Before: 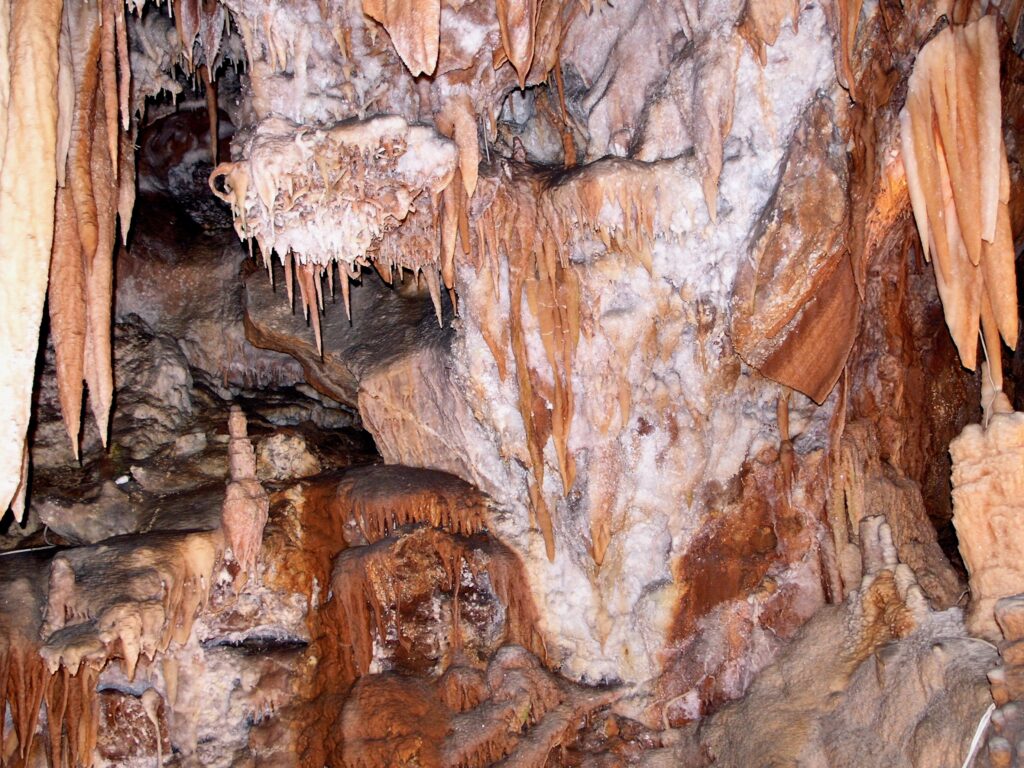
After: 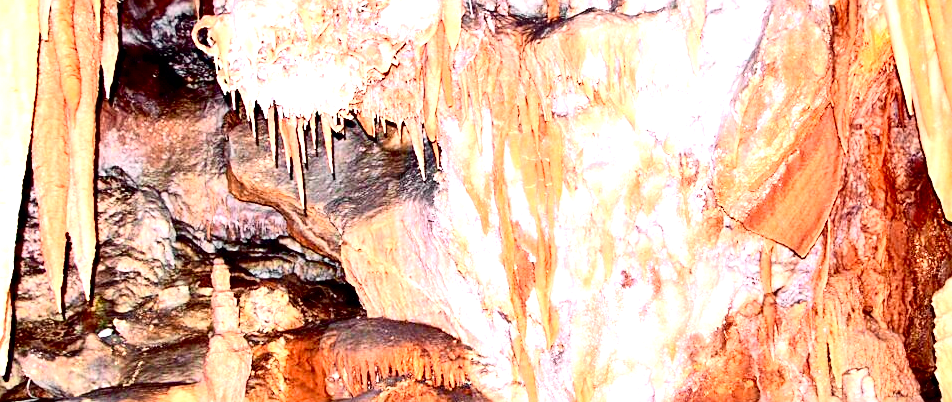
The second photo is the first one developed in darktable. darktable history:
exposure: black level correction 0, exposure 1.741 EV, compensate exposure bias true, compensate highlight preservation false
crop: left 1.744%, top 19.225%, right 5.069%, bottom 28.357%
sharpen: on, module defaults
tone curve: curves: ch0 [(0, 0) (0.131, 0.116) (0.316, 0.345) (0.501, 0.584) (0.629, 0.732) (0.812, 0.888) (1, 0.974)]; ch1 [(0, 0) (0.366, 0.367) (0.475, 0.462) (0.494, 0.496) (0.504, 0.499) (0.553, 0.584) (1, 1)]; ch2 [(0, 0) (0.333, 0.346) (0.375, 0.375) (0.424, 0.43) (0.476, 0.492) (0.502, 0.502) (0.533, 0.556) (0.566, 0.599) (0.614, 0.653) (1, 1)], color space Lab, independent channels, preserve colors none
